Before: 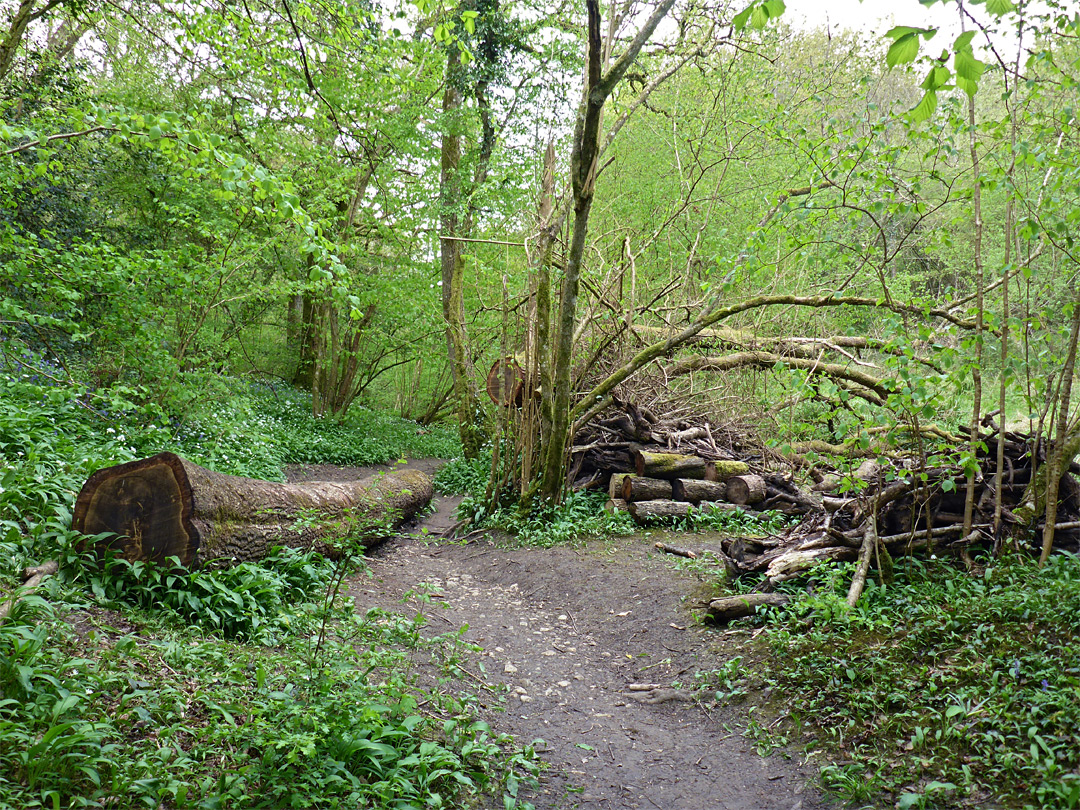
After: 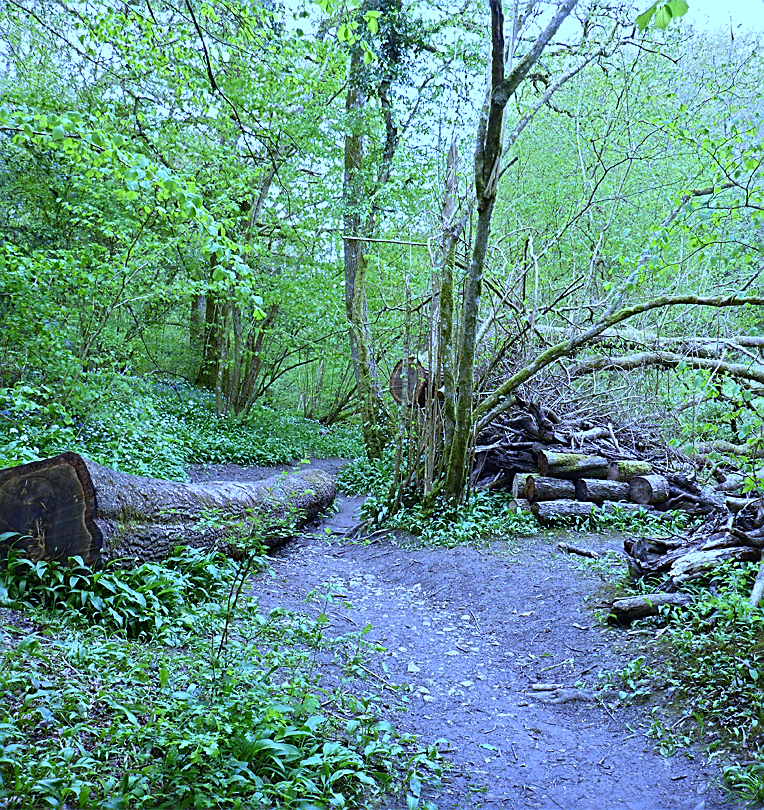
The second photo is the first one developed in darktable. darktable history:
sharpen: on, module defaults
crop and rotate: left 9.061%, right 20.142%
white balance: red 0.766, blue 1.537
base curve: curves: ch0 [(0, 0) (0.666, 0.806) (1, 1)]
